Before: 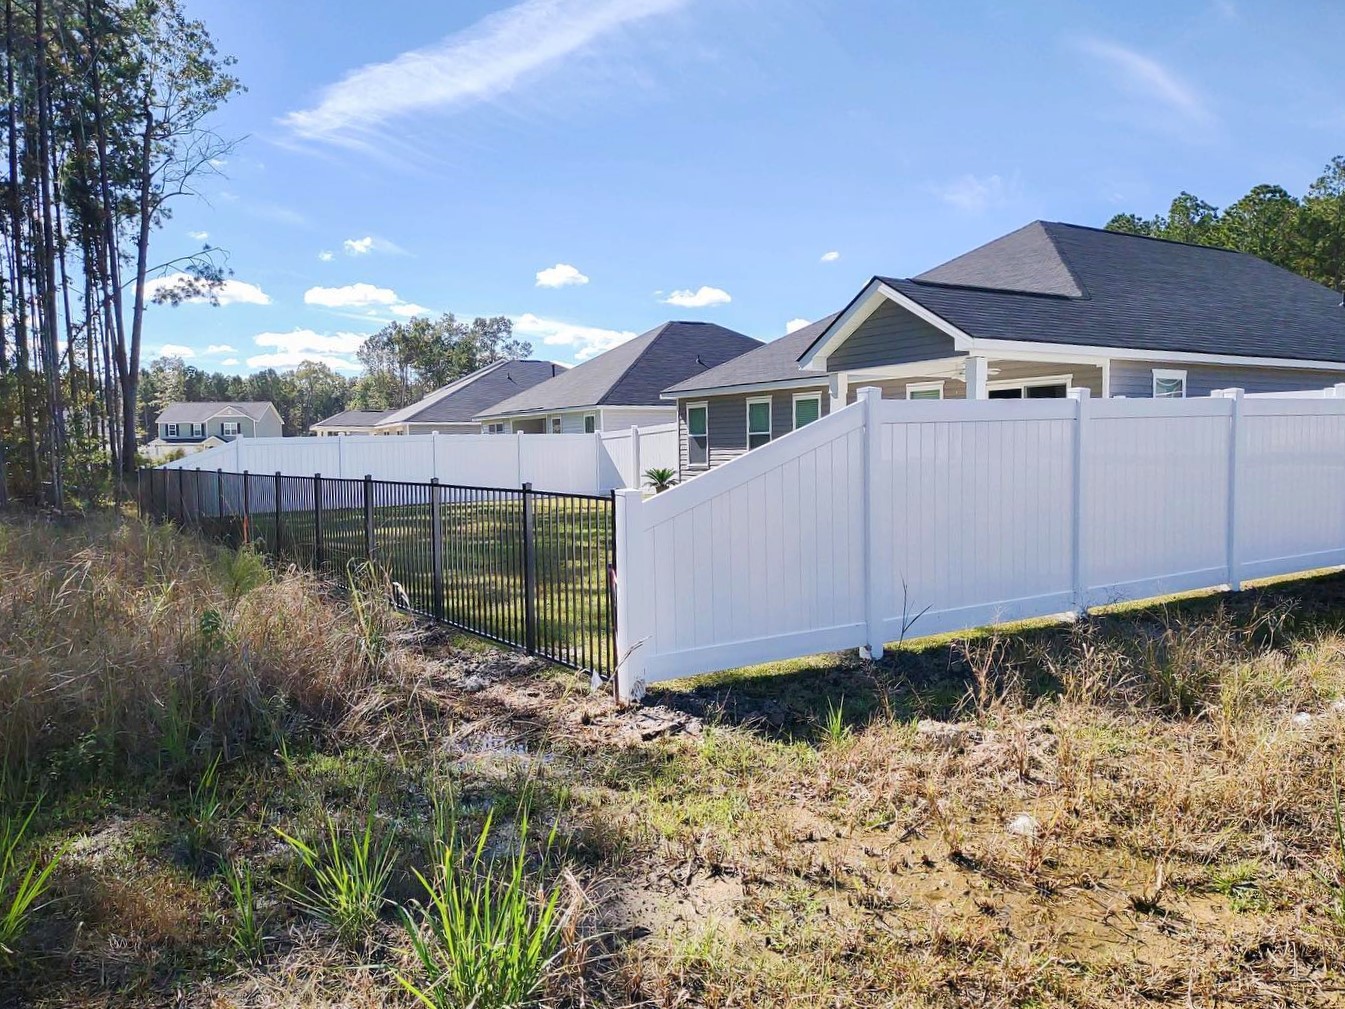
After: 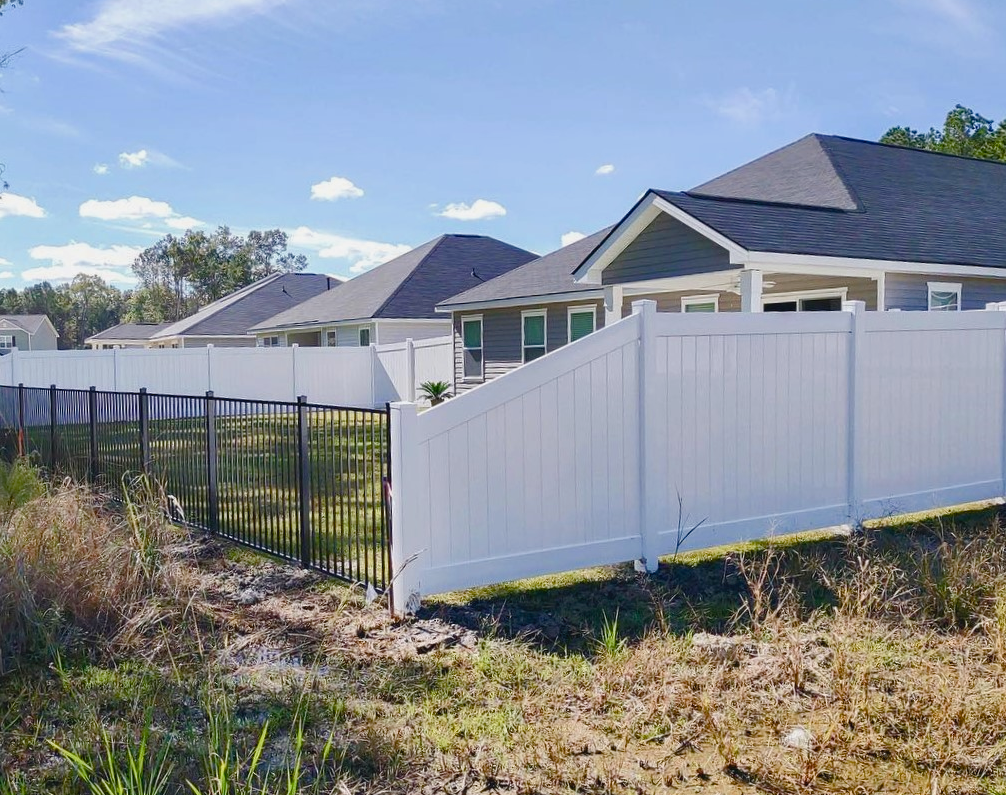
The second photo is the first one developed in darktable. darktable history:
contrast brightness saturation: contrast -0.08, brightness -0.04, saturation -0.11
crop: left 16.768%, top 8.653%, right 8.362%, bottom 12.485%
color balance rgb: perceptual saturation grading › global saturation 20%, perceptual saturation grading › highlights -25%, perceptual saturation grading › shadows 50%
